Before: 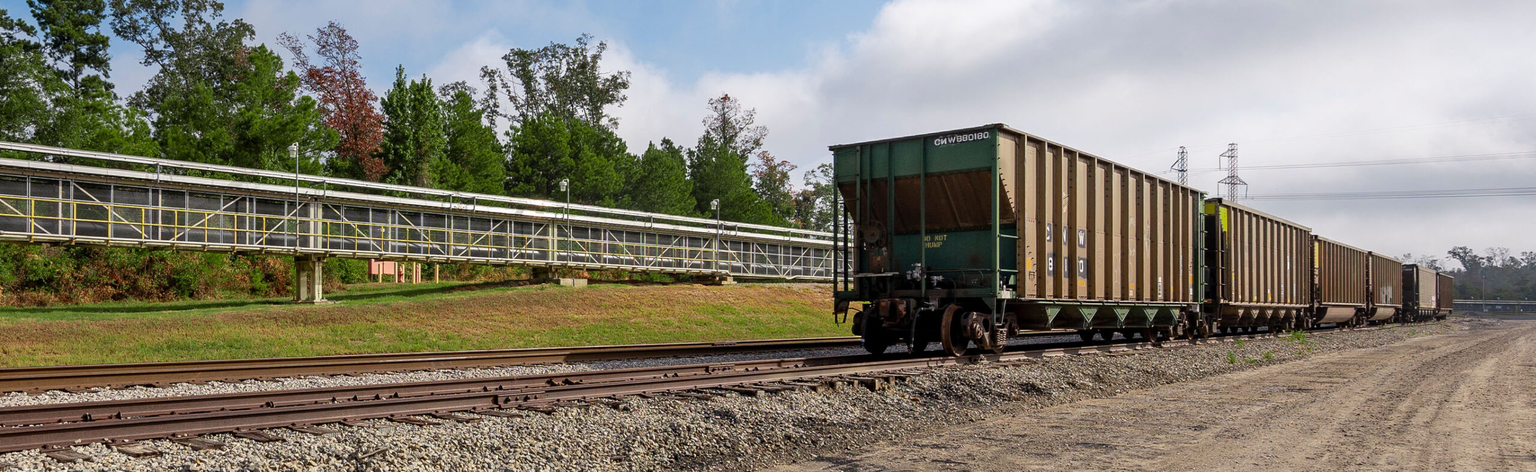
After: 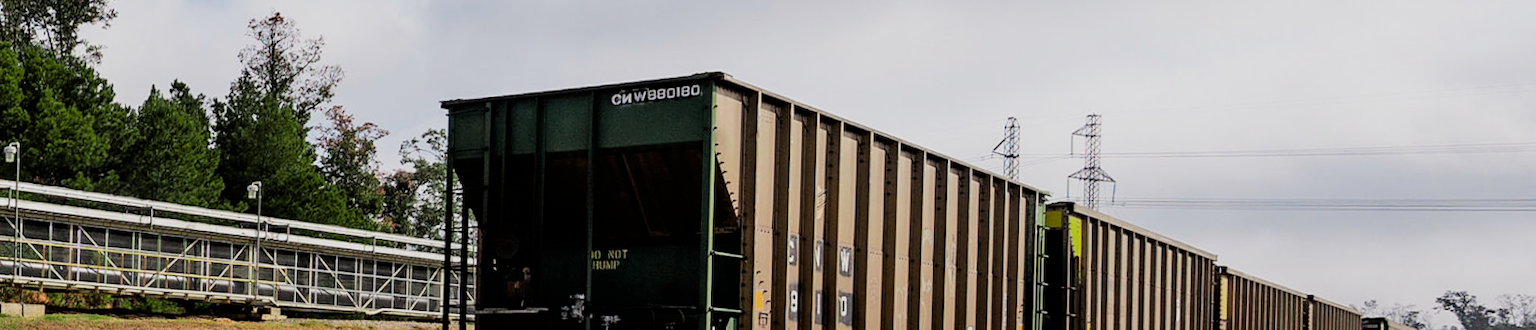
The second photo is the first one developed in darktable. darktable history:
crop: left 36.005%, top 18.293%, right 0.31%, bottom 38.444%
filmic rgb: black relative exposure -5 EV, hardness 2.88, contrast 1.3, highlights saturation mix -30%
rotate and perspective: rotation 1.57°, crop left 0.018, crop right 0.982, crop top 0.039, crop bottom 0.961
